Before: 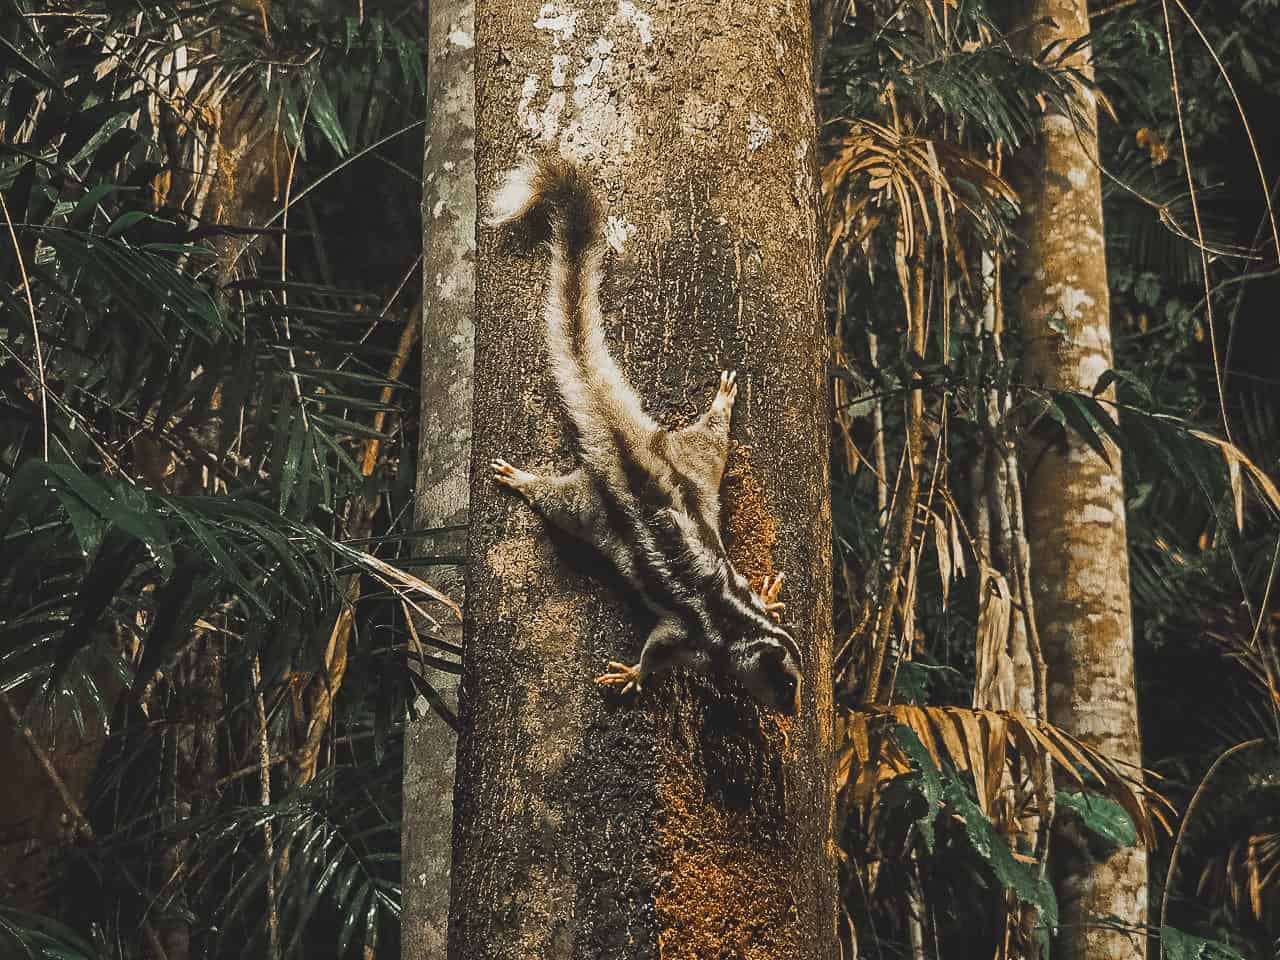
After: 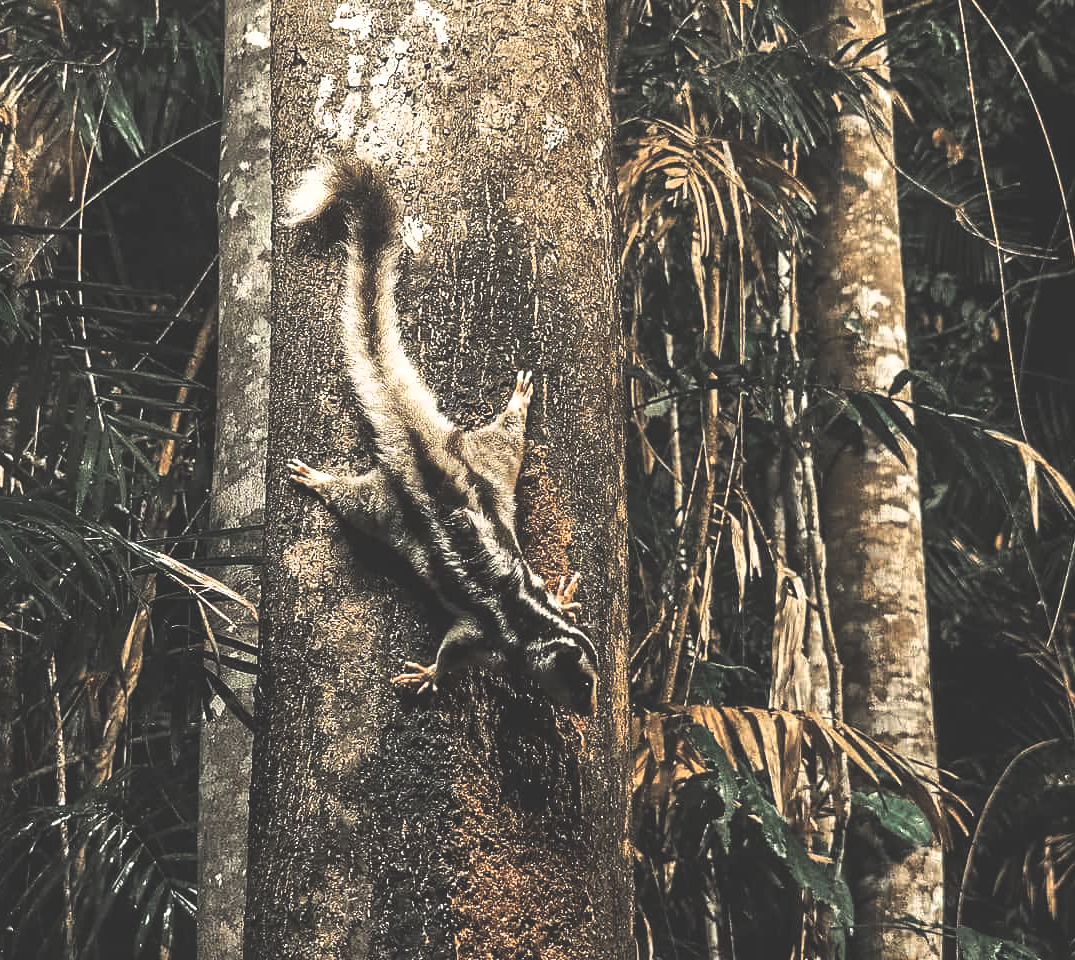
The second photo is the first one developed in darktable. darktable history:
exposure: black level correction -0.062, exposure -0.05 EV, compensate highlight preservation false
crop: left 15.974%
filmic rgb: black relative exposure -8.25 EV, white relative exposure 2.22 EV, hardness 7.07, latitude 85.64%, contrast 1.683, highlights saturation mix -3.05%, shadows ↔ highlights balance -2.57%, color science v5 (2021), iterations of high-quality reconstruction 0, contrast in shadows safe, contrast in highlights safe
